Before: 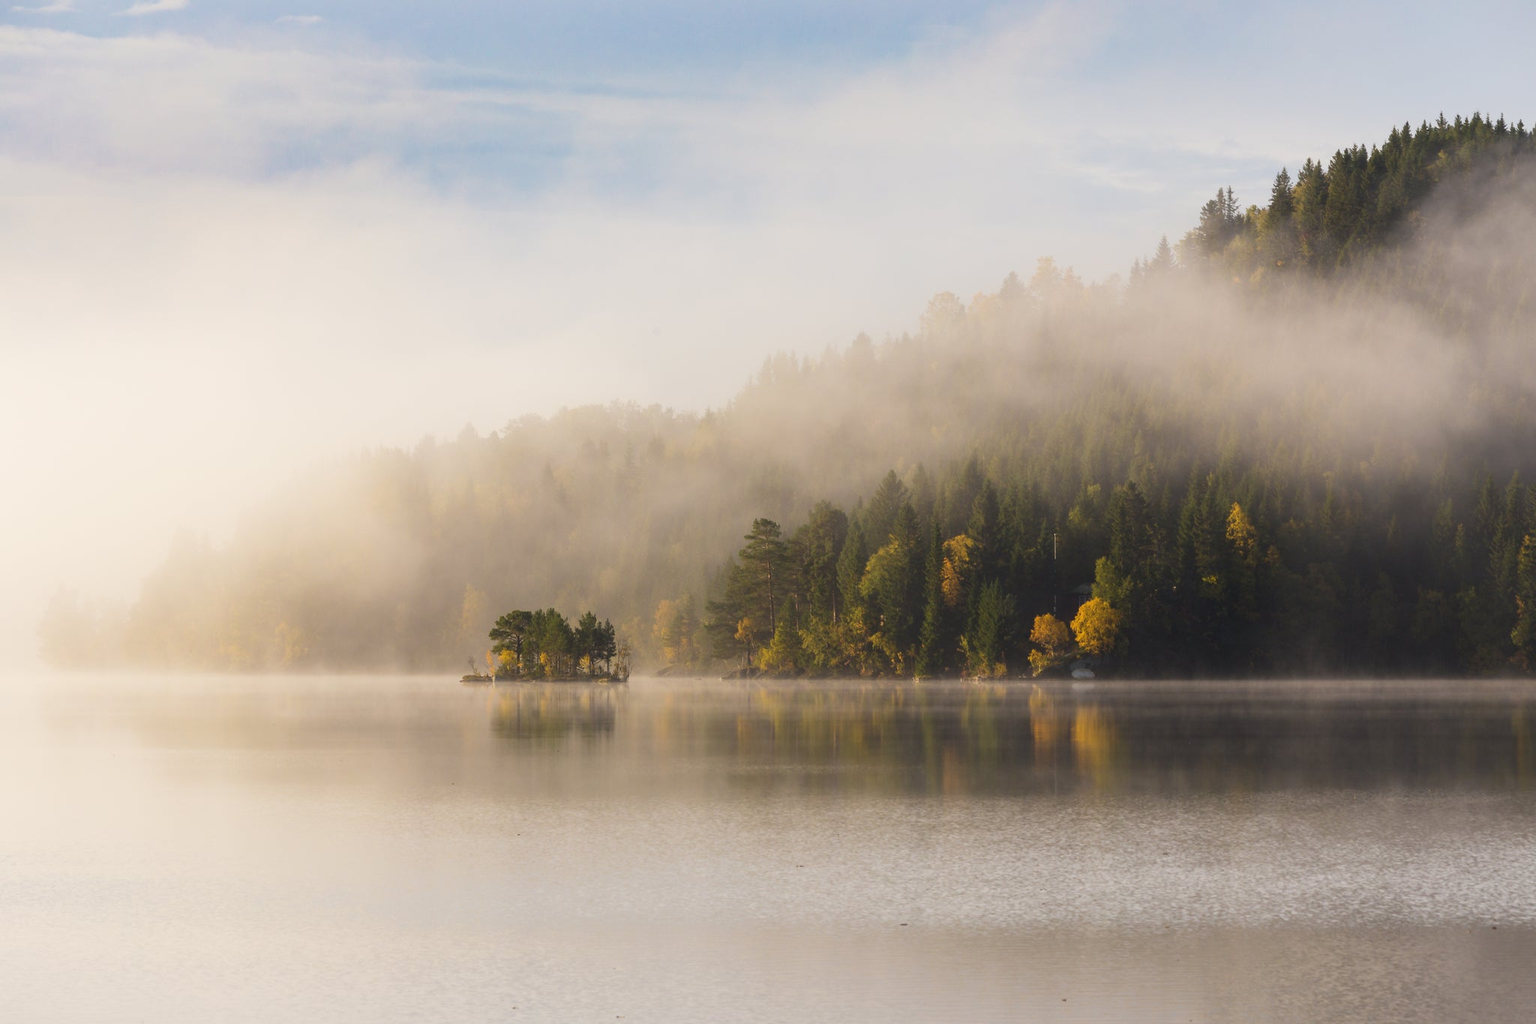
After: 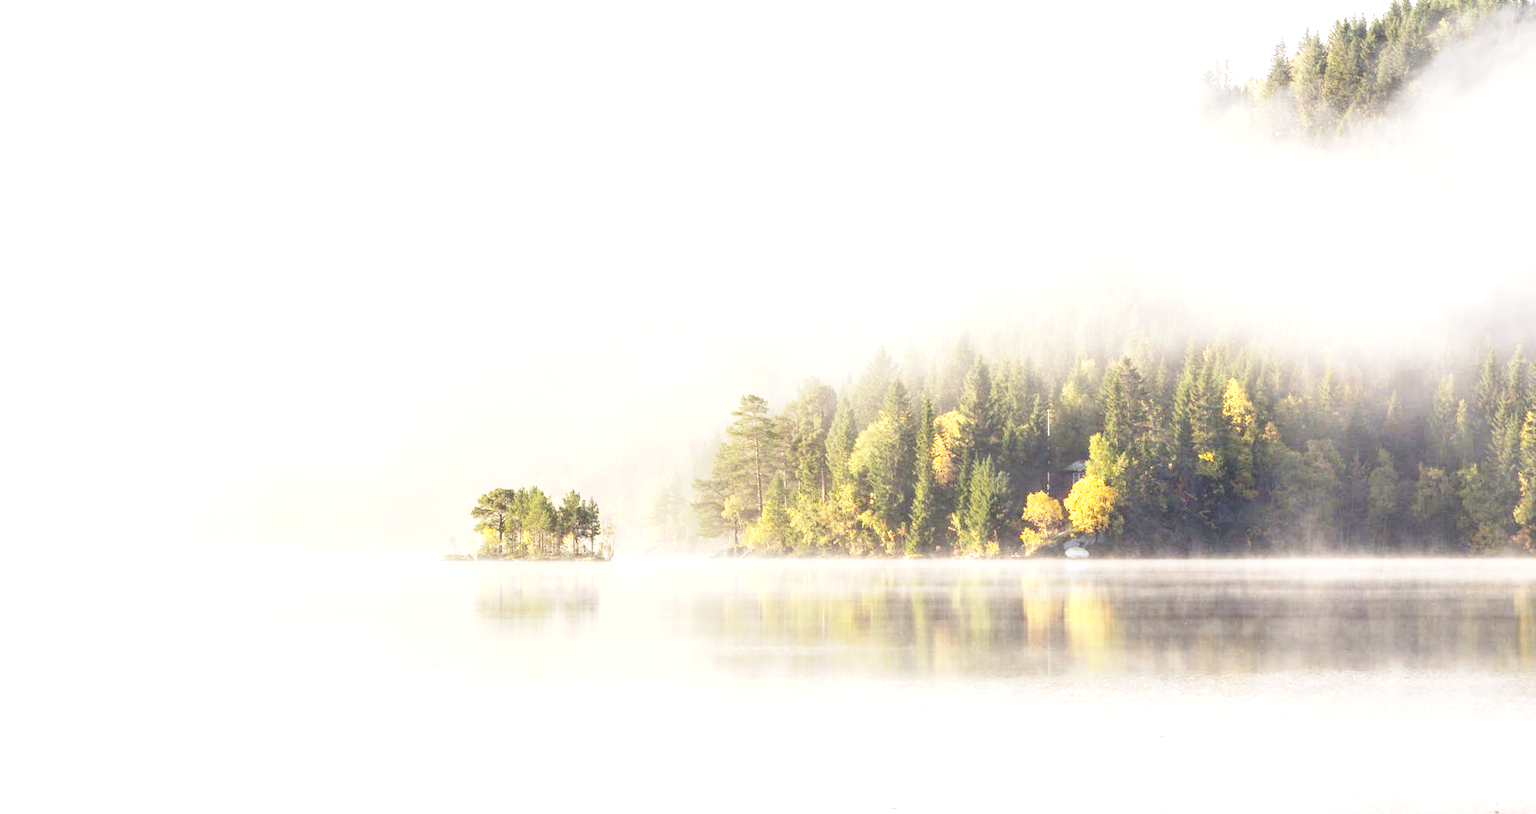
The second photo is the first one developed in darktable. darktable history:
crop and rotate: left 1.82%, top 12.903%, right 0.18%, bottom 9.133%
local contrast: highlights 62%, detail 143%, midtone range 0.427
contrast brightness saturation: contrast 0.051, brightness 0.066, saturation 0.014
shadows and highlights: shadows 36.63, highlights -27.11, soften with gaussian
exposure: exposure 2.045 EV, compensate highlight preservation false
base curve: curves: ch0 [(0, 0) (0, 0.001) (0.001, 0.001) (0.004, 0.002) (0.007, 0.004) (0.015, 0.013) (0.033, 0.045) (0.052, 0.096) (0.075, 0.17) (0.099, 0.241) (0.163, 0.42) (0.219, 0.55) (0.259, 0.616) (0.327, 0.722) (0.365, 0.765) (0.522, 0.873) (0.547, 0.881) (0.689, 0.919) (0.826, 0.952) (1, 1)], preserve colors none
